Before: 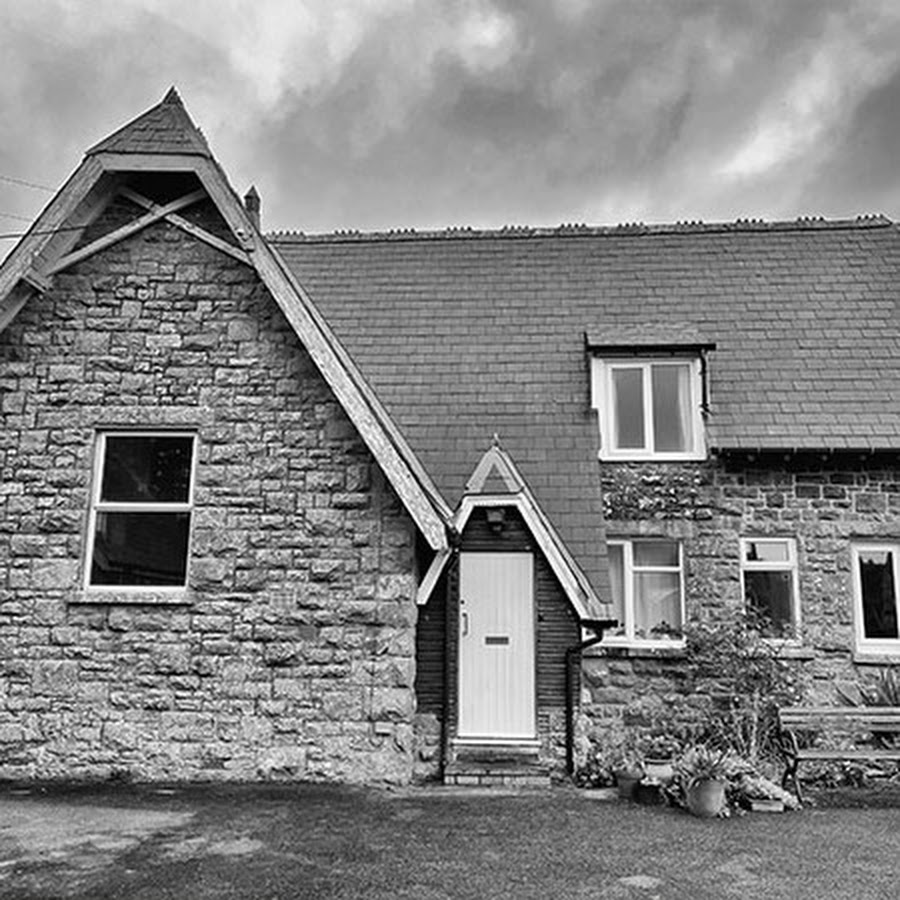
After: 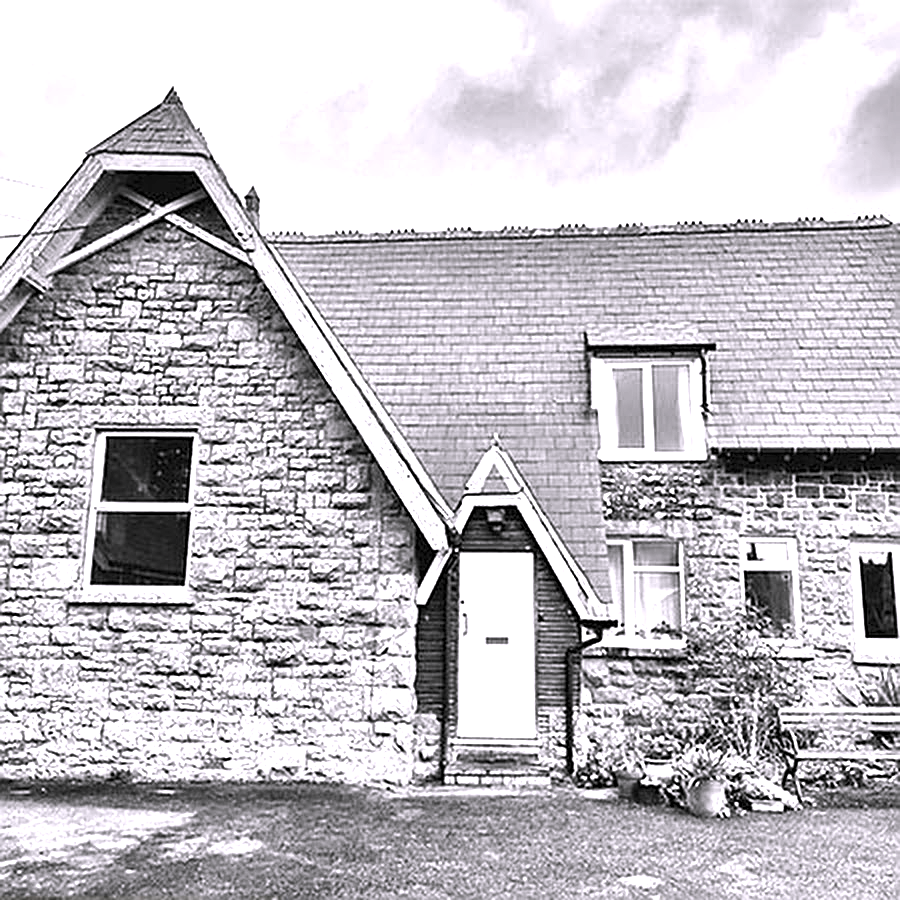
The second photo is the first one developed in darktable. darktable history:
sharpen: on, module defaults
color balance rgb: highlights gain › chroma 2.066%, highlights gain › hue 287.94°, global offset › hue 169.4°, perceptual saturation grading › global saturation 25.134%, perceptual brilliance grading › highlights 7.75%, perceptual brilliance grading › mid-tones 4%, perceptual brilliance grading › shadows 1.972%, global vibrance 20.378%
exposure: black level correction 0, exposure 1.2 EV, compensate exposure bias true, compensate highlight preservation false
